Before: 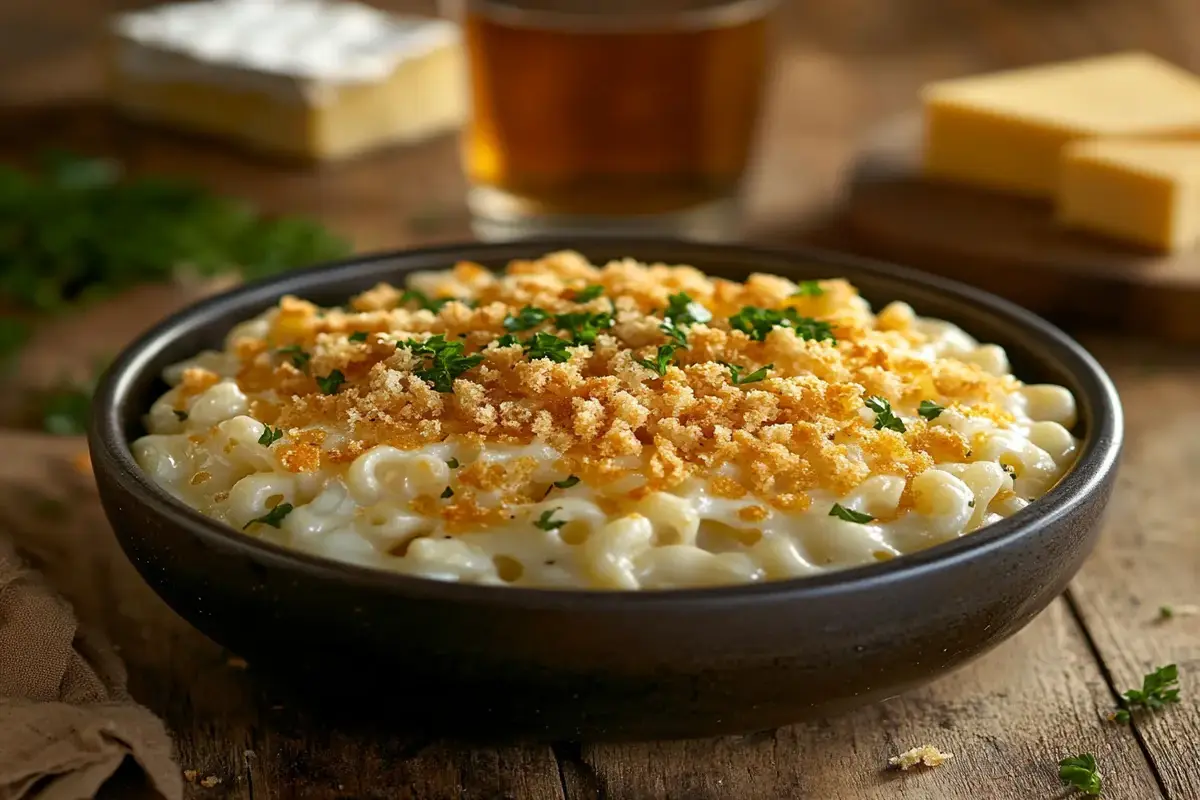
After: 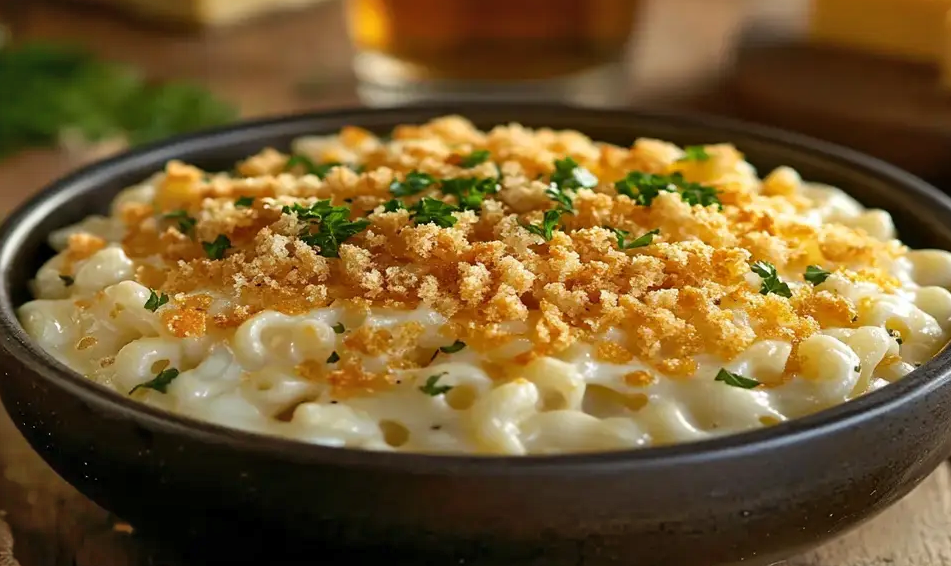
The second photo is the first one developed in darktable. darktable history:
shadows and highlights: shadows 58.93, soften with gaussian
crop: left 9.501%, top 16.884%, right 11.211%, bottom 12.337%
